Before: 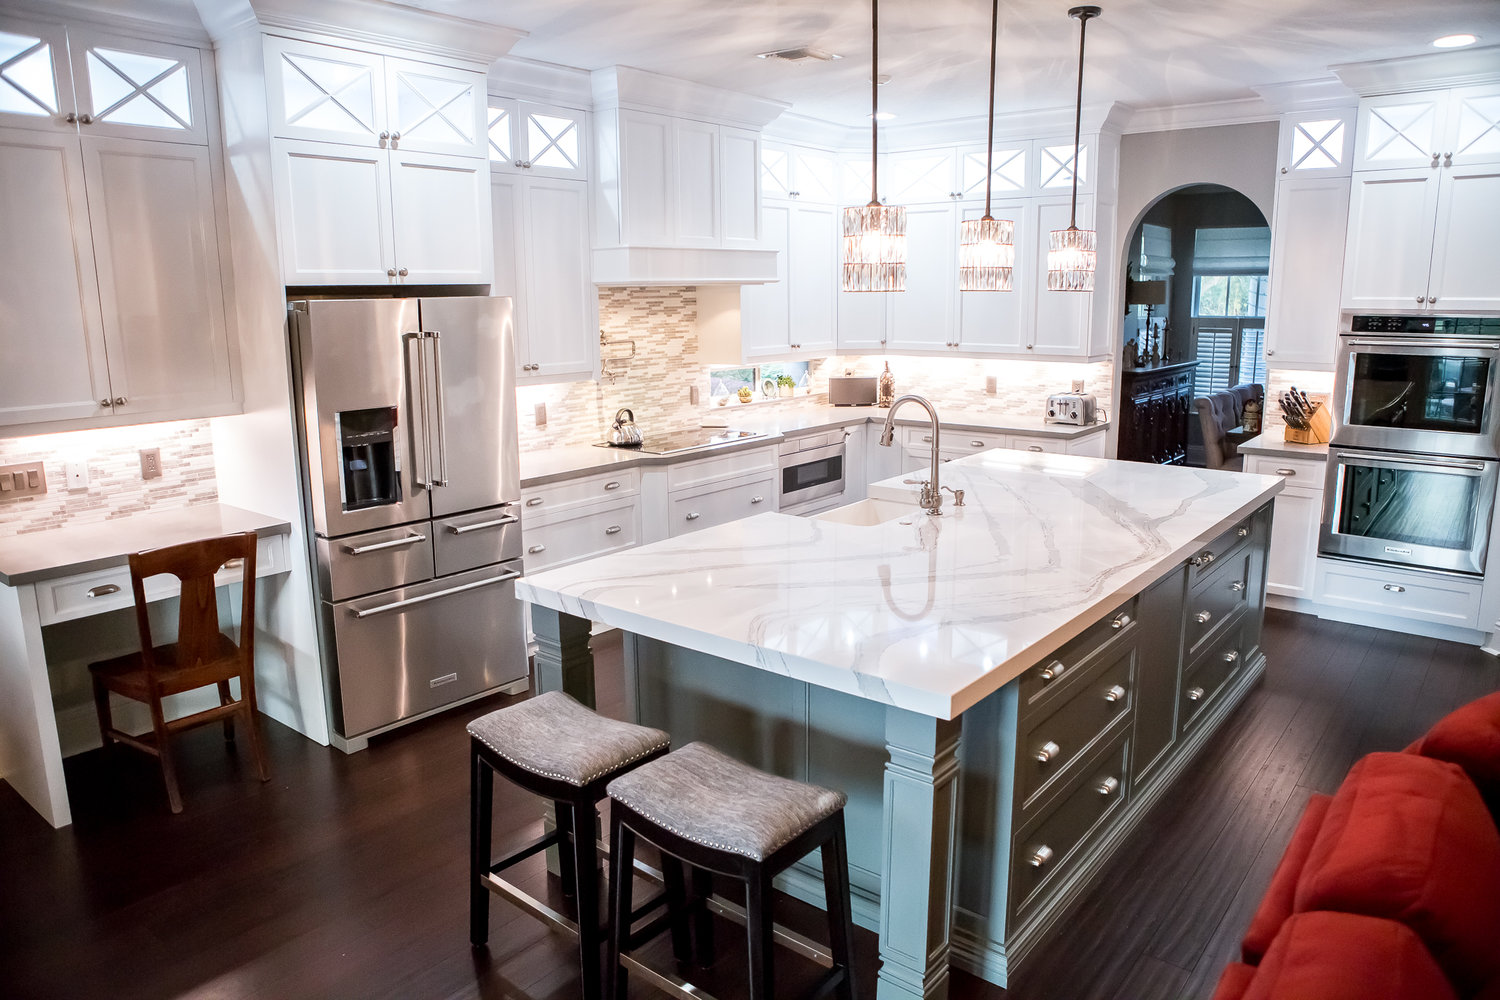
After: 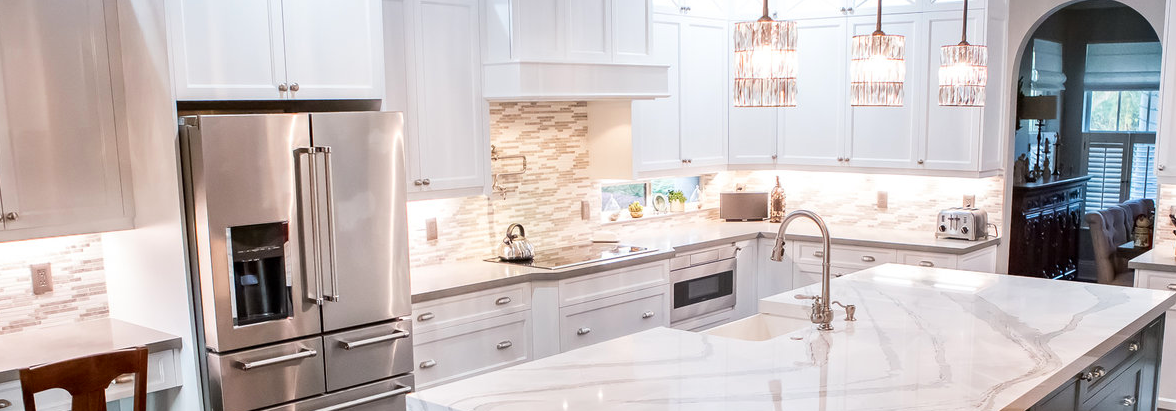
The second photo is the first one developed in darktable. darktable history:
crop: left 7.315%, top 18.502%, right 14.285%, bottom 40.341%
contrast brightness saturation: saturation 0.096
